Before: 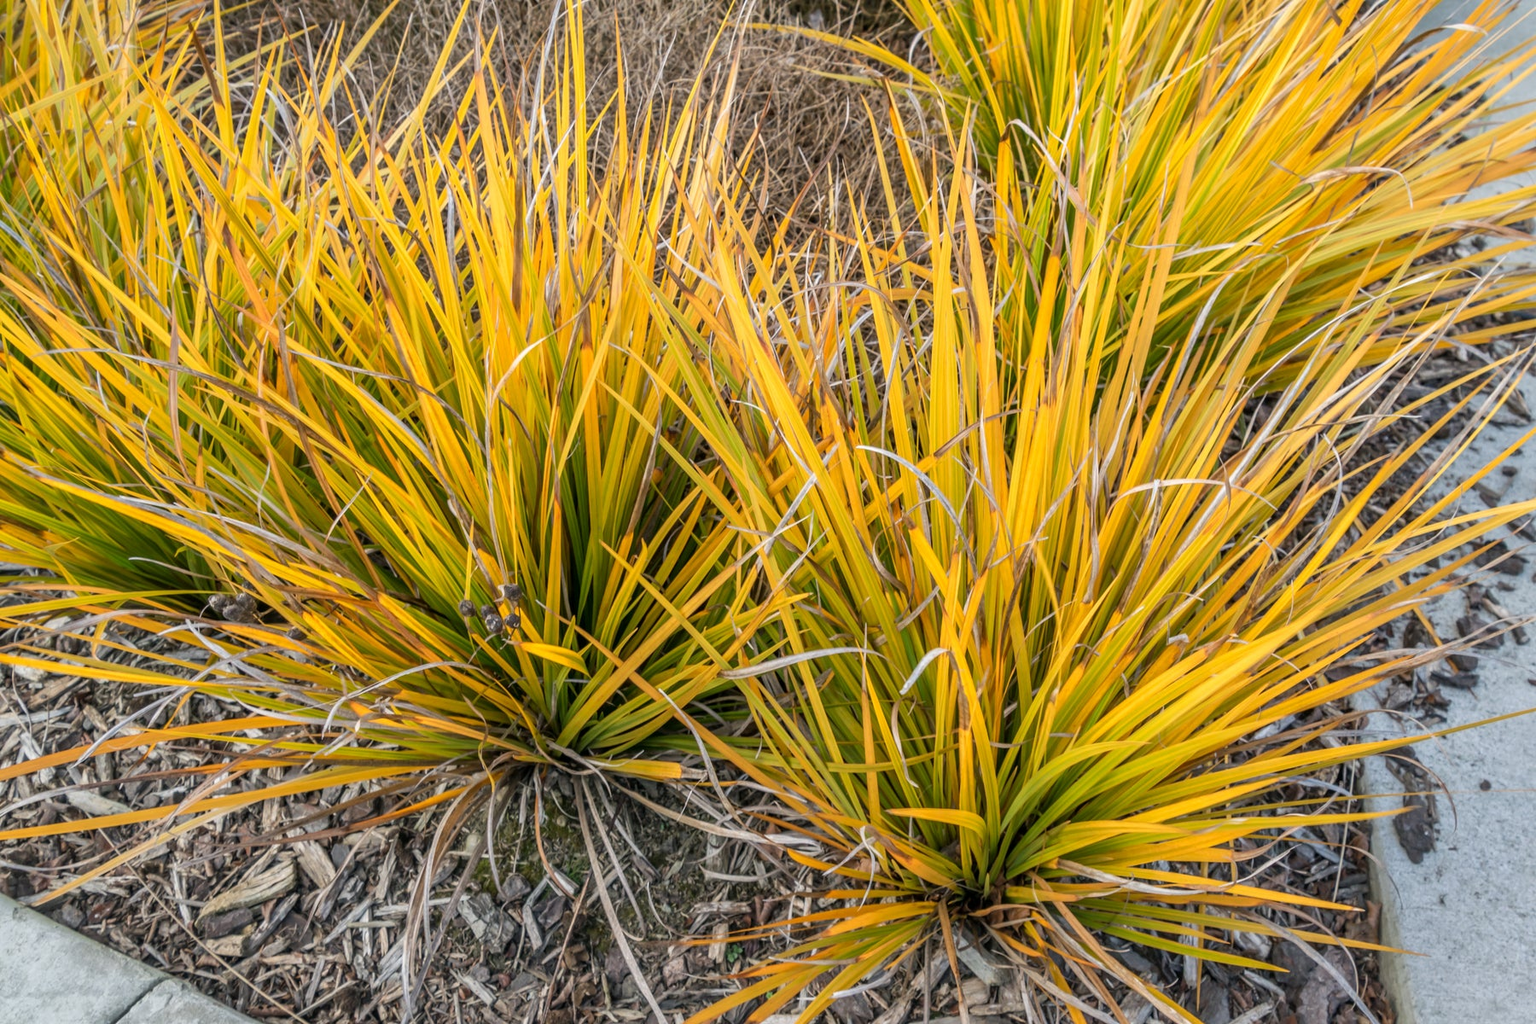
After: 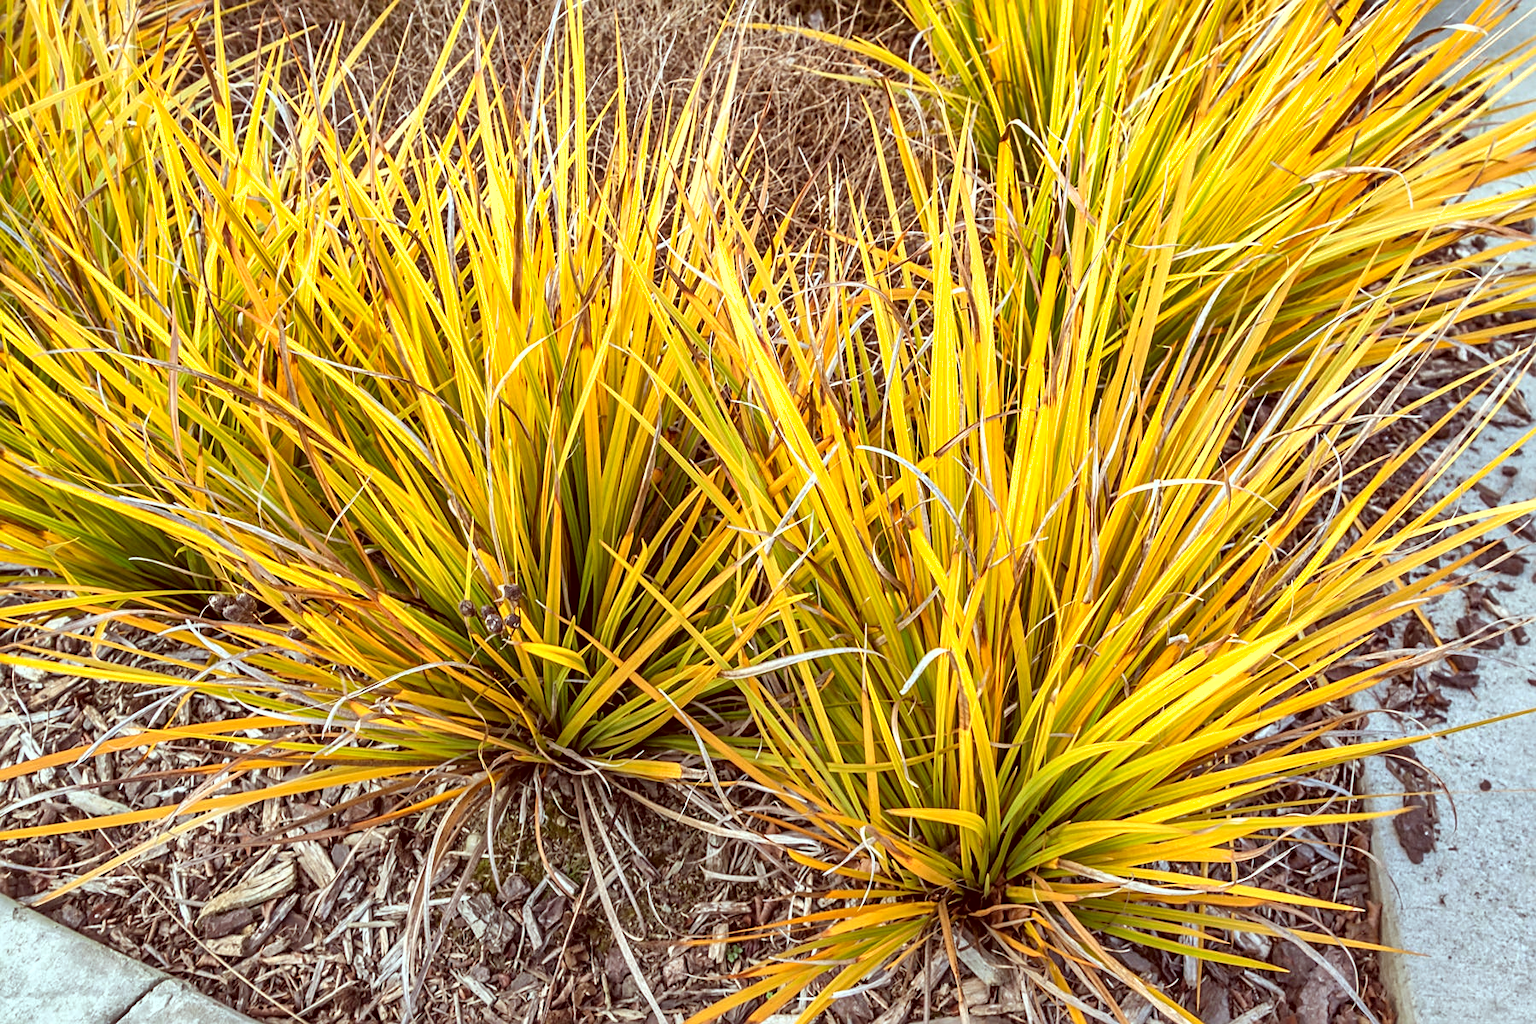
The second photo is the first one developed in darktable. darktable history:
color correction: highlights a* -7.13, highlights b* -0.158, shadows a* 20.16, shadows b* 11.4
shadows and highlights: shadows 13.85, white point adjustment 1.3, soften with gaussian
sharpen: on, module defaults
tone equalizer: -8 EV -0.446 EV, -7 EV -0.424 EV, -6 EV -0.363 EV, -5 EV -0.241 EV, -3 EV 0.201 EV, -2 EV 0.331 EV, -1 EV 0.414 EV, +0 EV 0.403 EV
exposure: exposure 0.083 EV, compensate highlight preservation false
